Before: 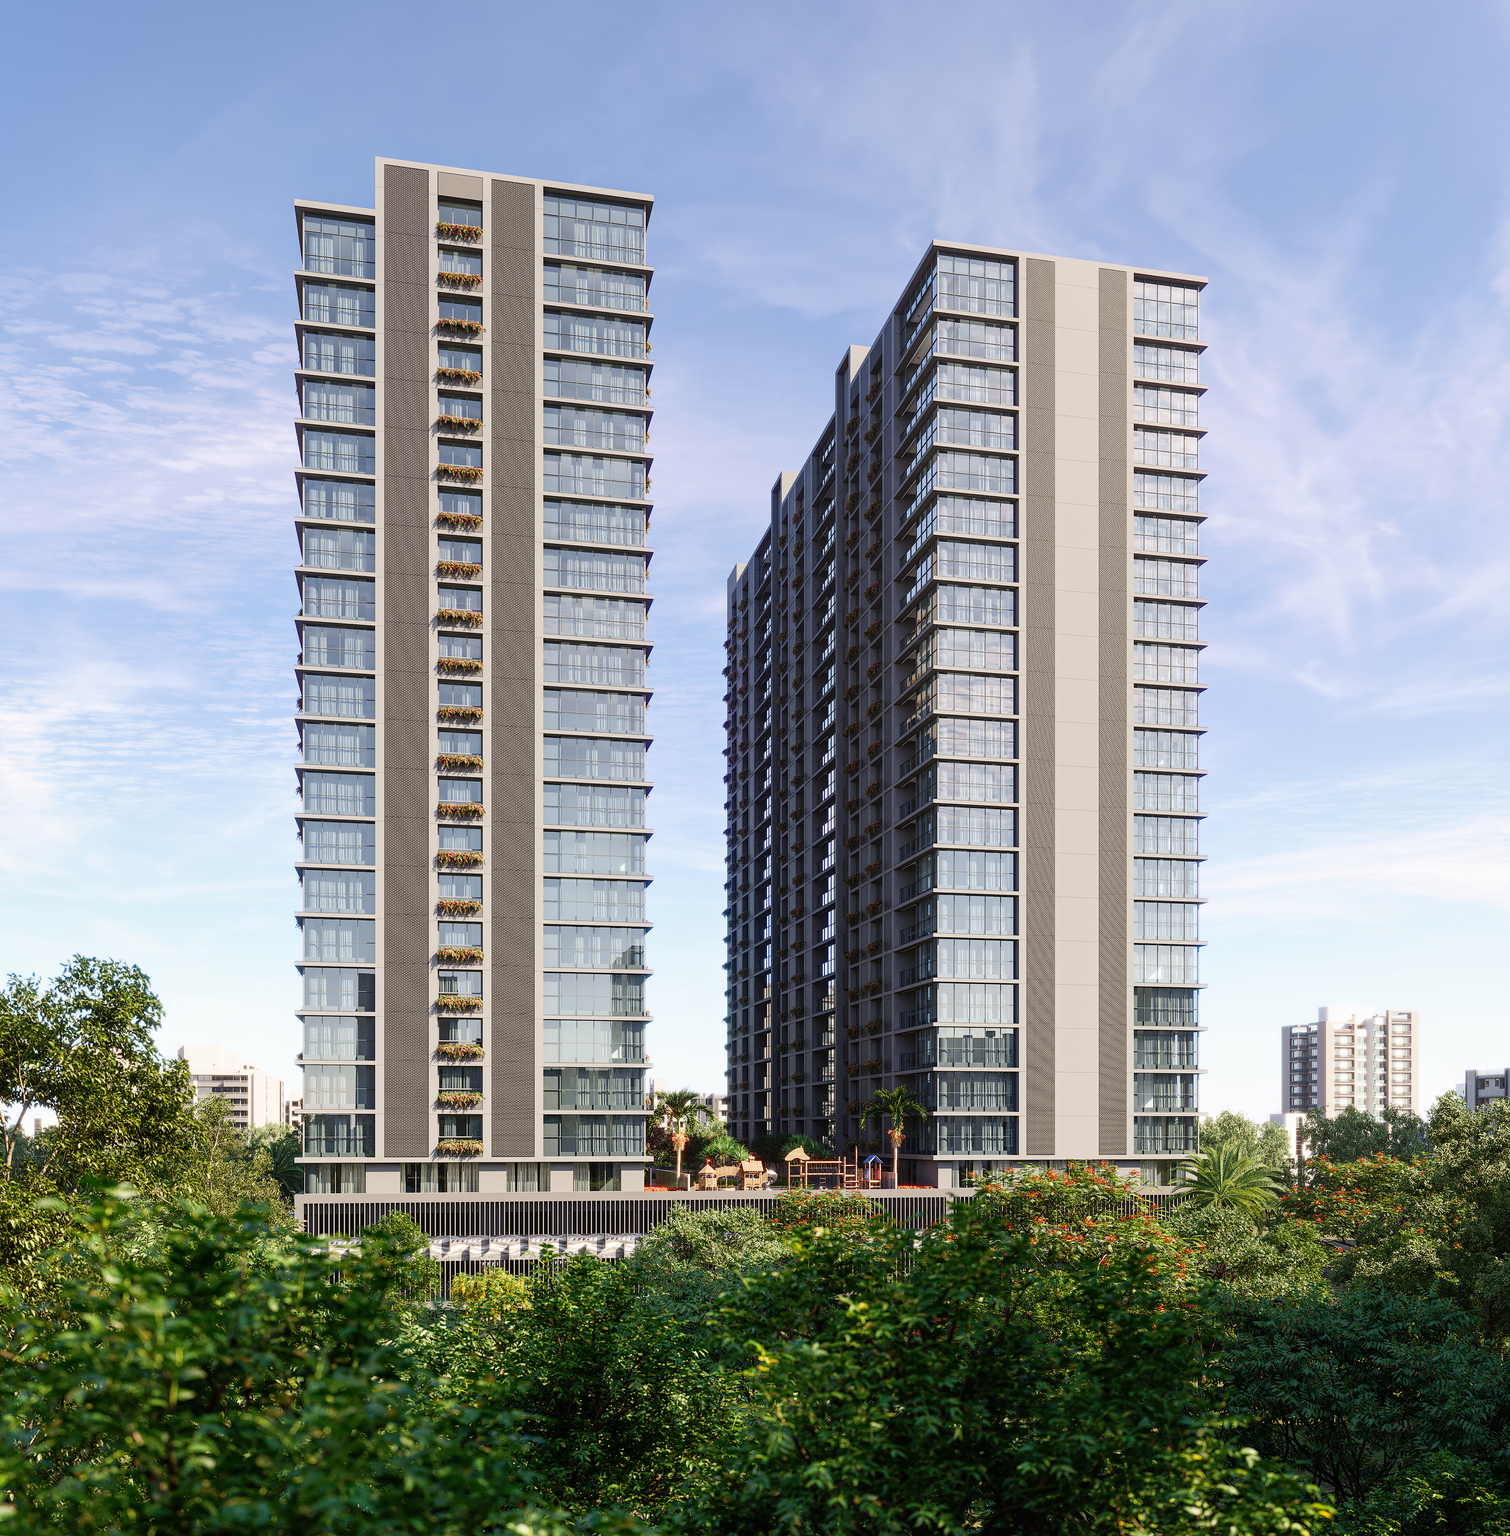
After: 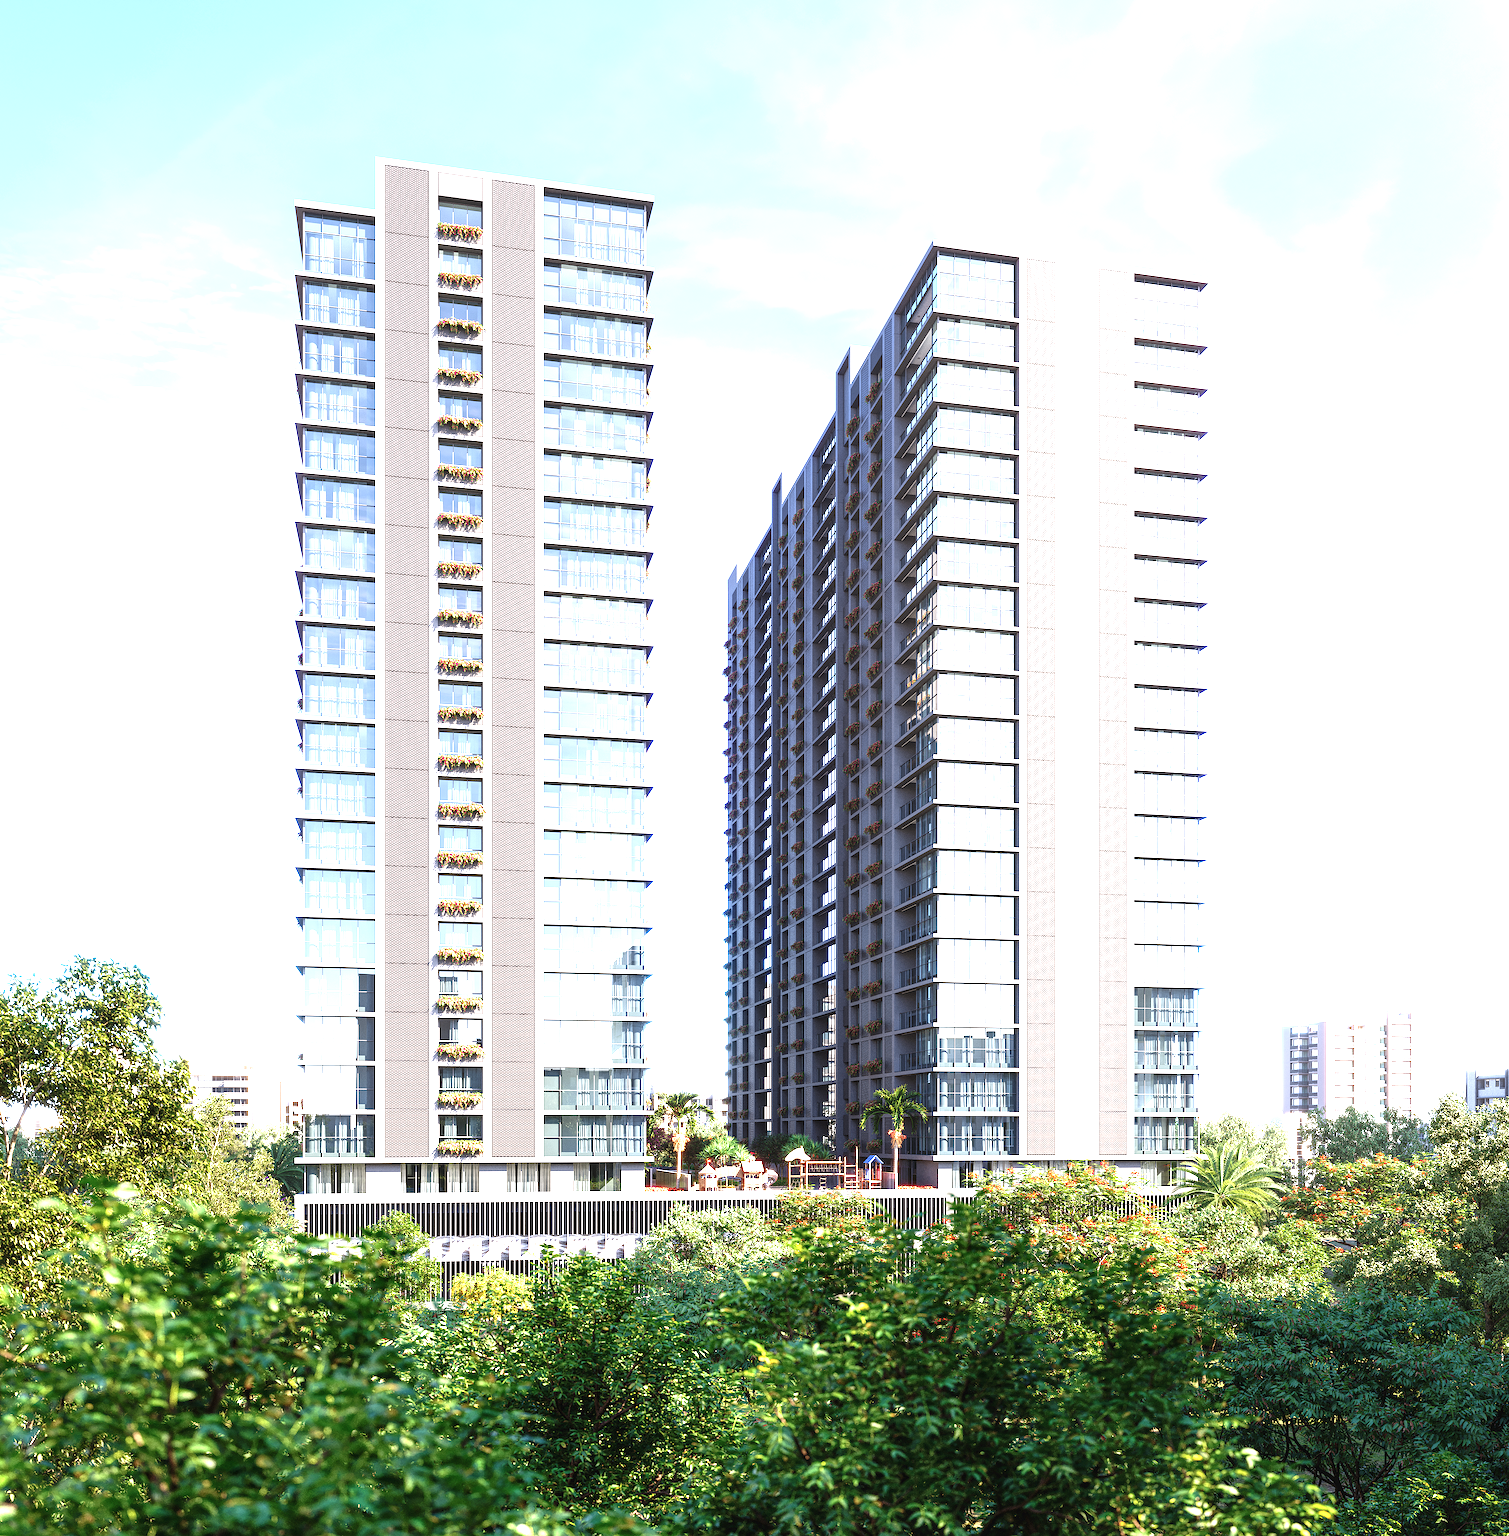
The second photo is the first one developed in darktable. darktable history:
color correction: highlights a* -0.781, highlights b* -9.56
exposure: black level correction 0, exposure 1.522 EV, compensate highlight preservation false
